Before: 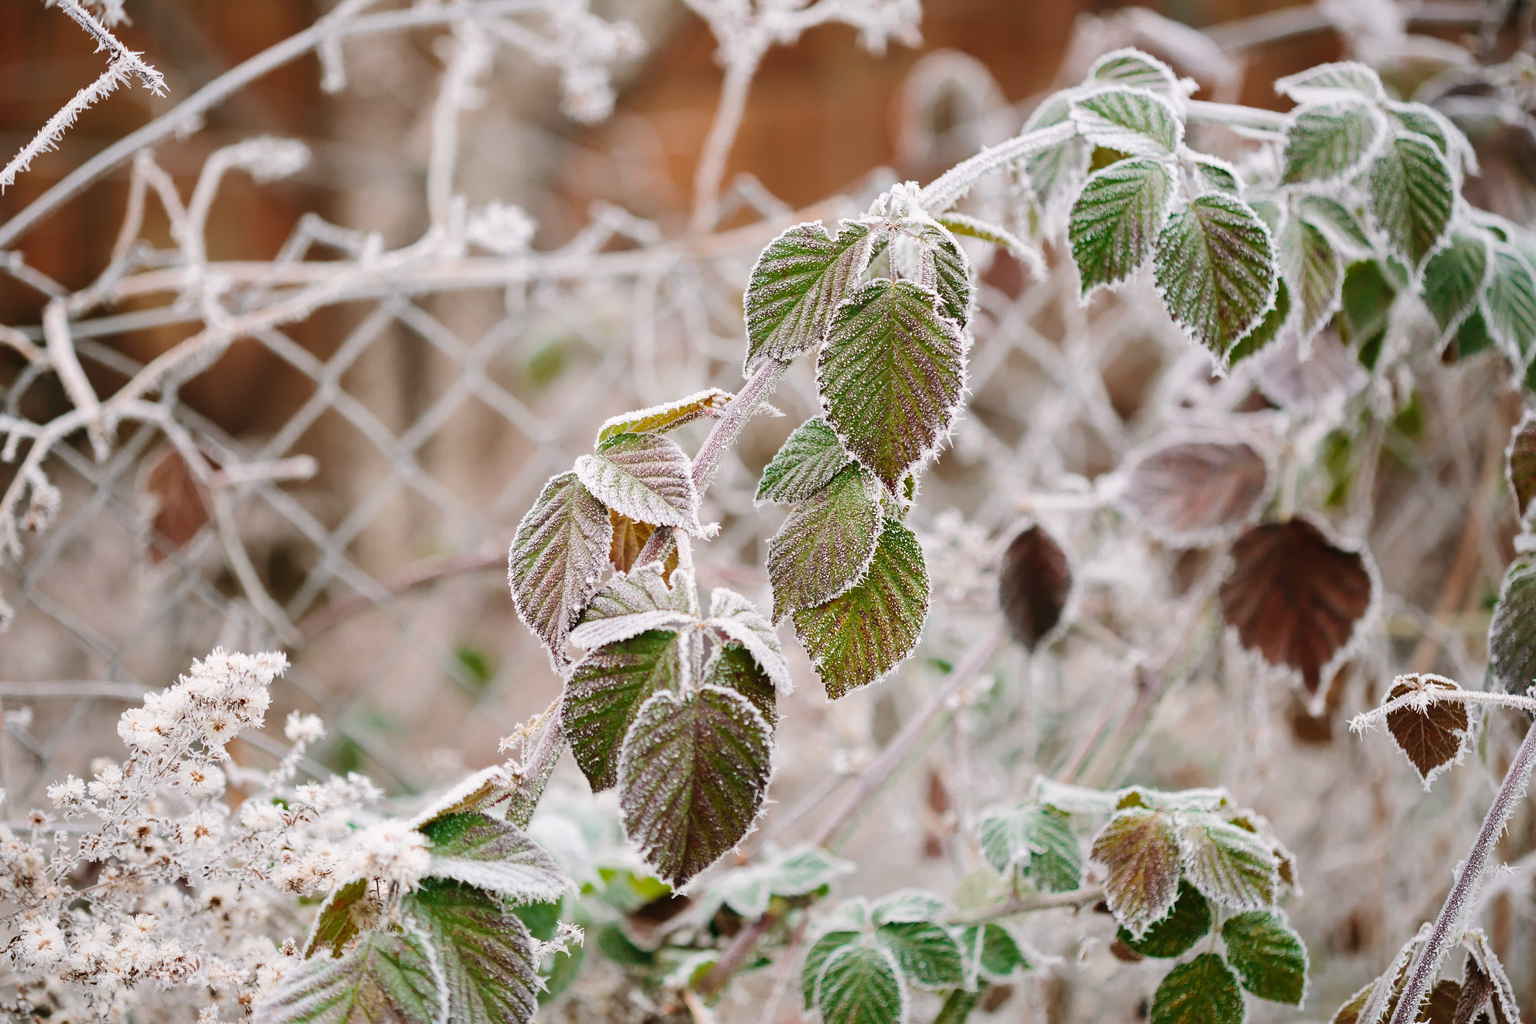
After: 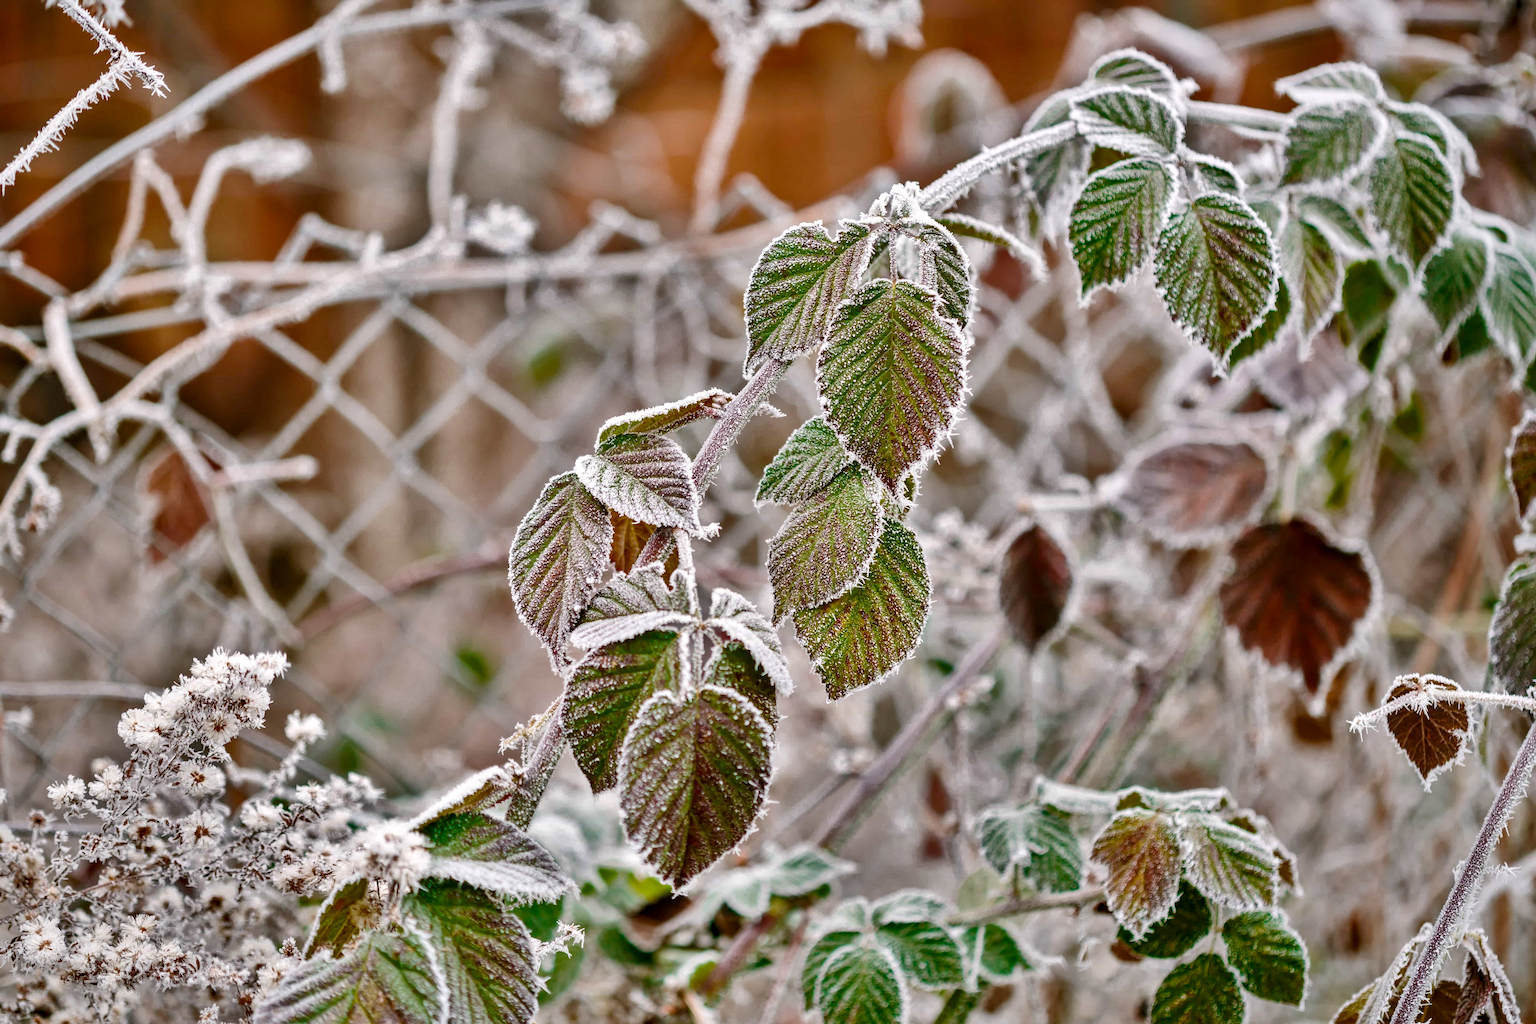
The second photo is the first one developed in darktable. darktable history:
local contrast: detail 130%
color balance rgb: perceptual saturation grading › global saturation 20%, perceptual saturation grading › highlights -25%, perceptual saturation grading › shadows 25%
shadows and highlights: shadows 20.91, highlights -82.73, soften with gaussian
contrast equalizer: octaves 7, y [[0.6 ×6], [0.55 ×6], [0 ×6], [0 ×6], [0 ×6]], mix 0.2
